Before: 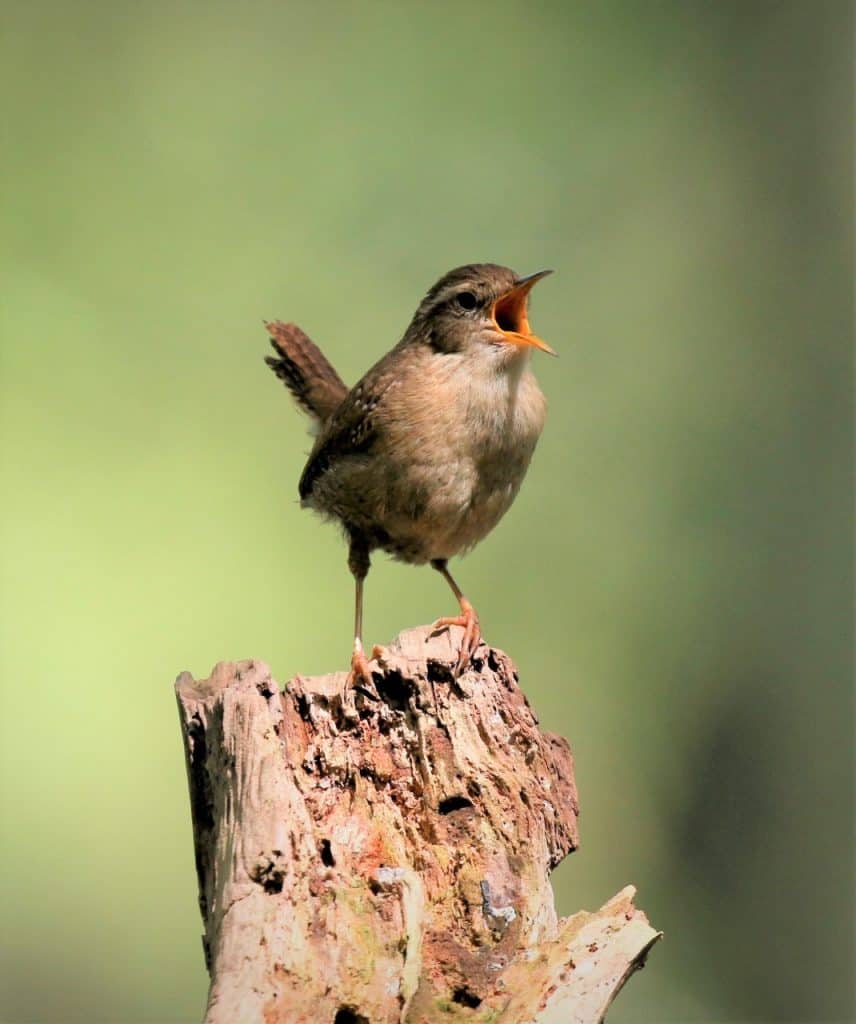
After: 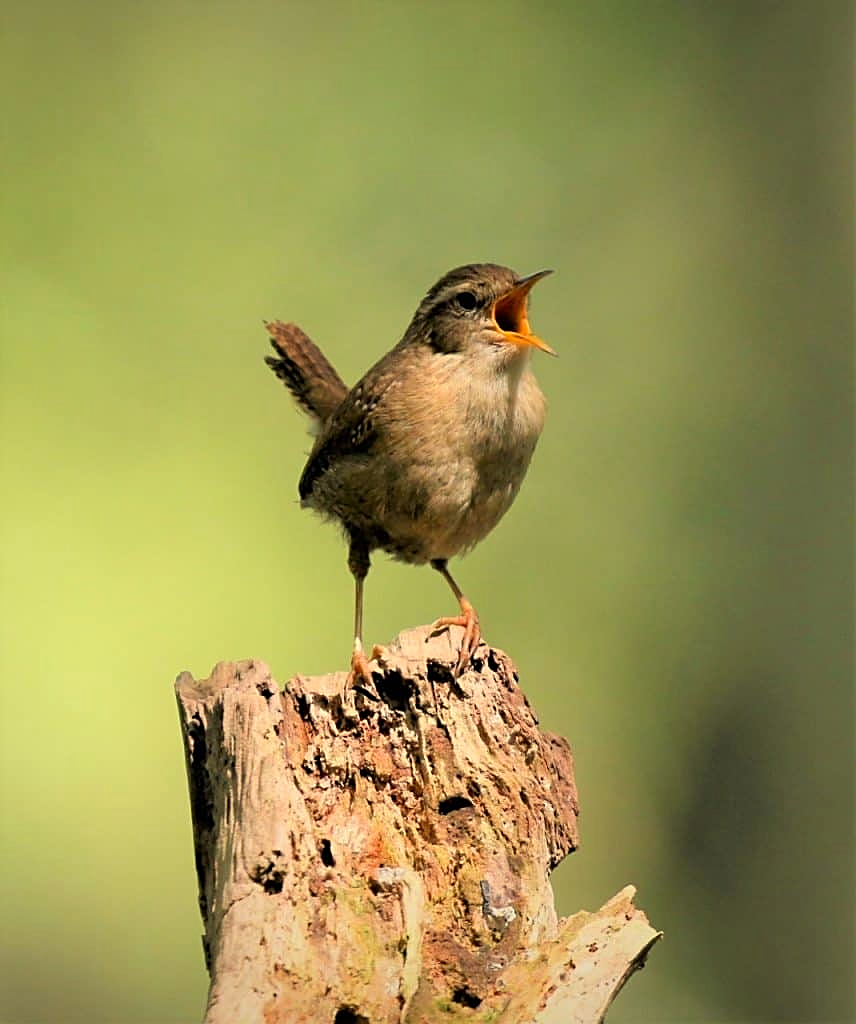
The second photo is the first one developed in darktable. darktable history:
color correction: highlights a* 1.39, highlights b* 17.83
sharpen: on, module defaults
